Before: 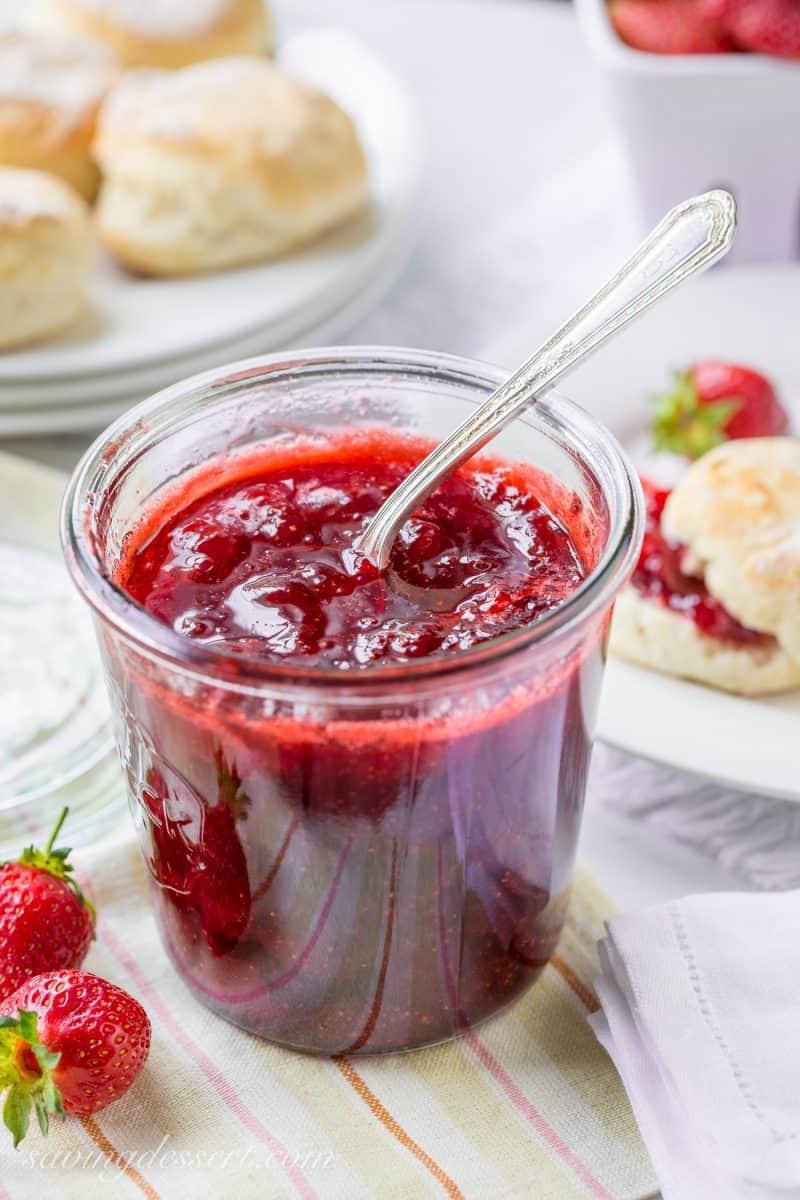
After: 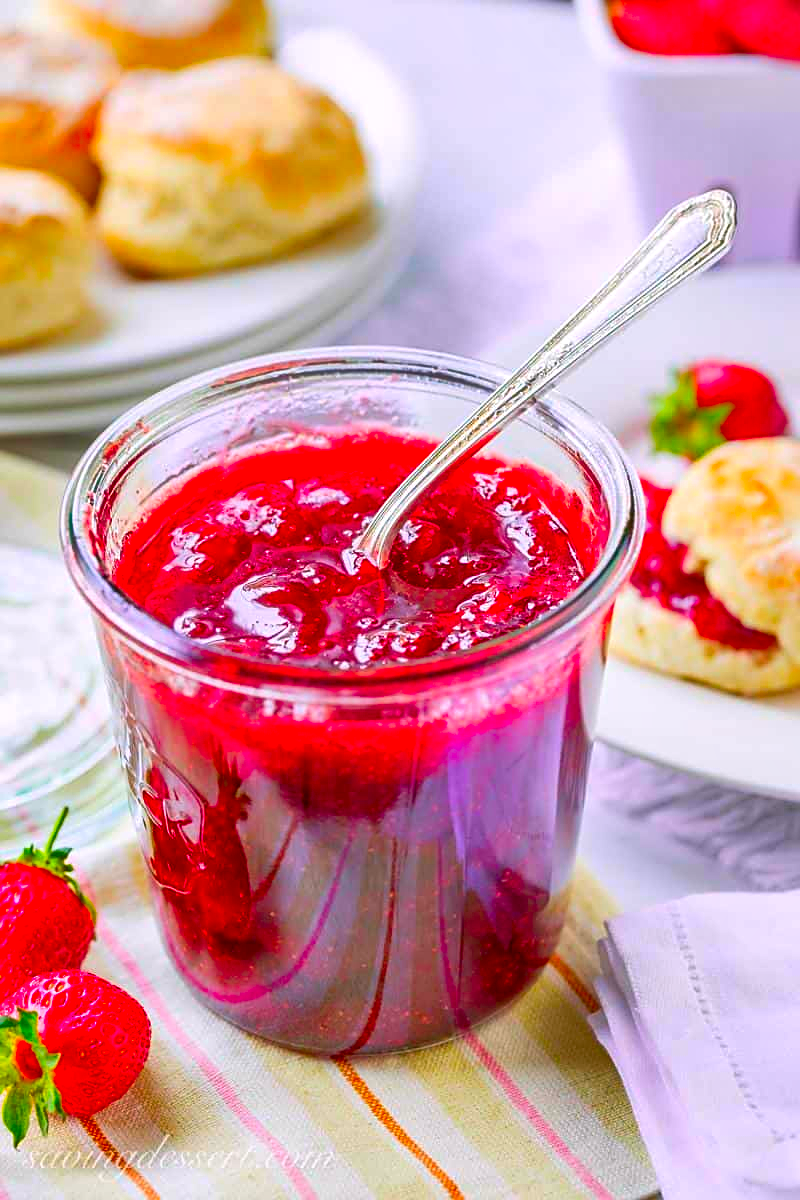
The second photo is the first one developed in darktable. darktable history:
shadows and highlights: shadows 12.11, white point adjustment 1.27, soften with gaussian
tone equalizer: -7 EV 0.097 EV
sharpen: on, module defaults
color correction: highlights a* 1.63, highlights b* -1.77, saturation 2.42
